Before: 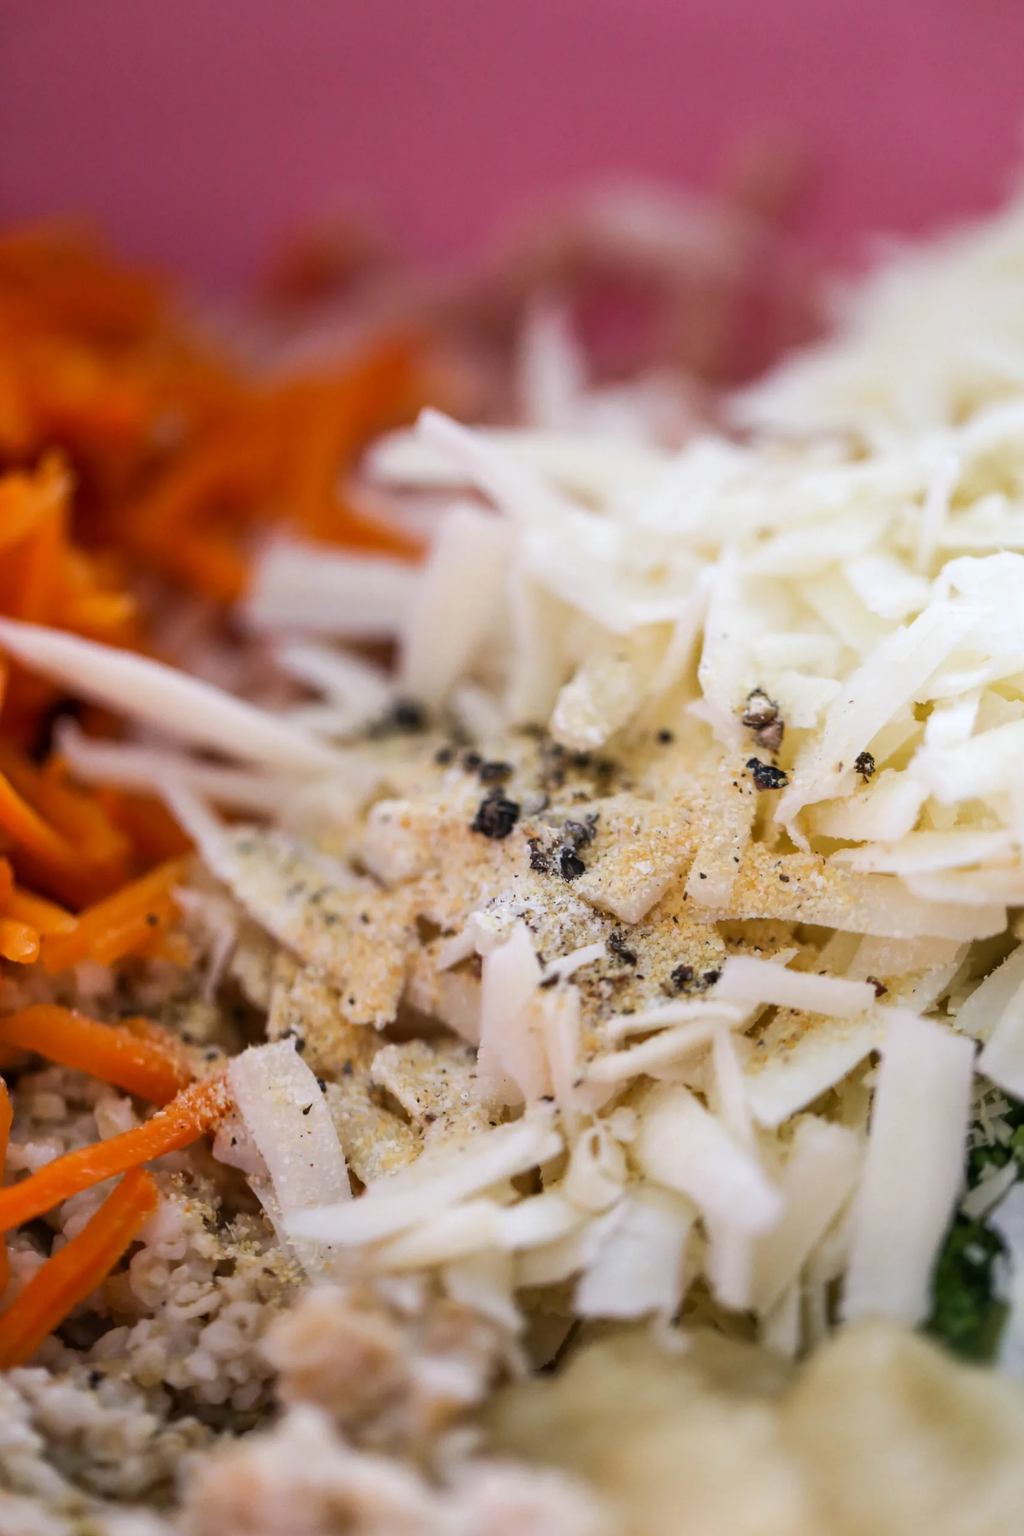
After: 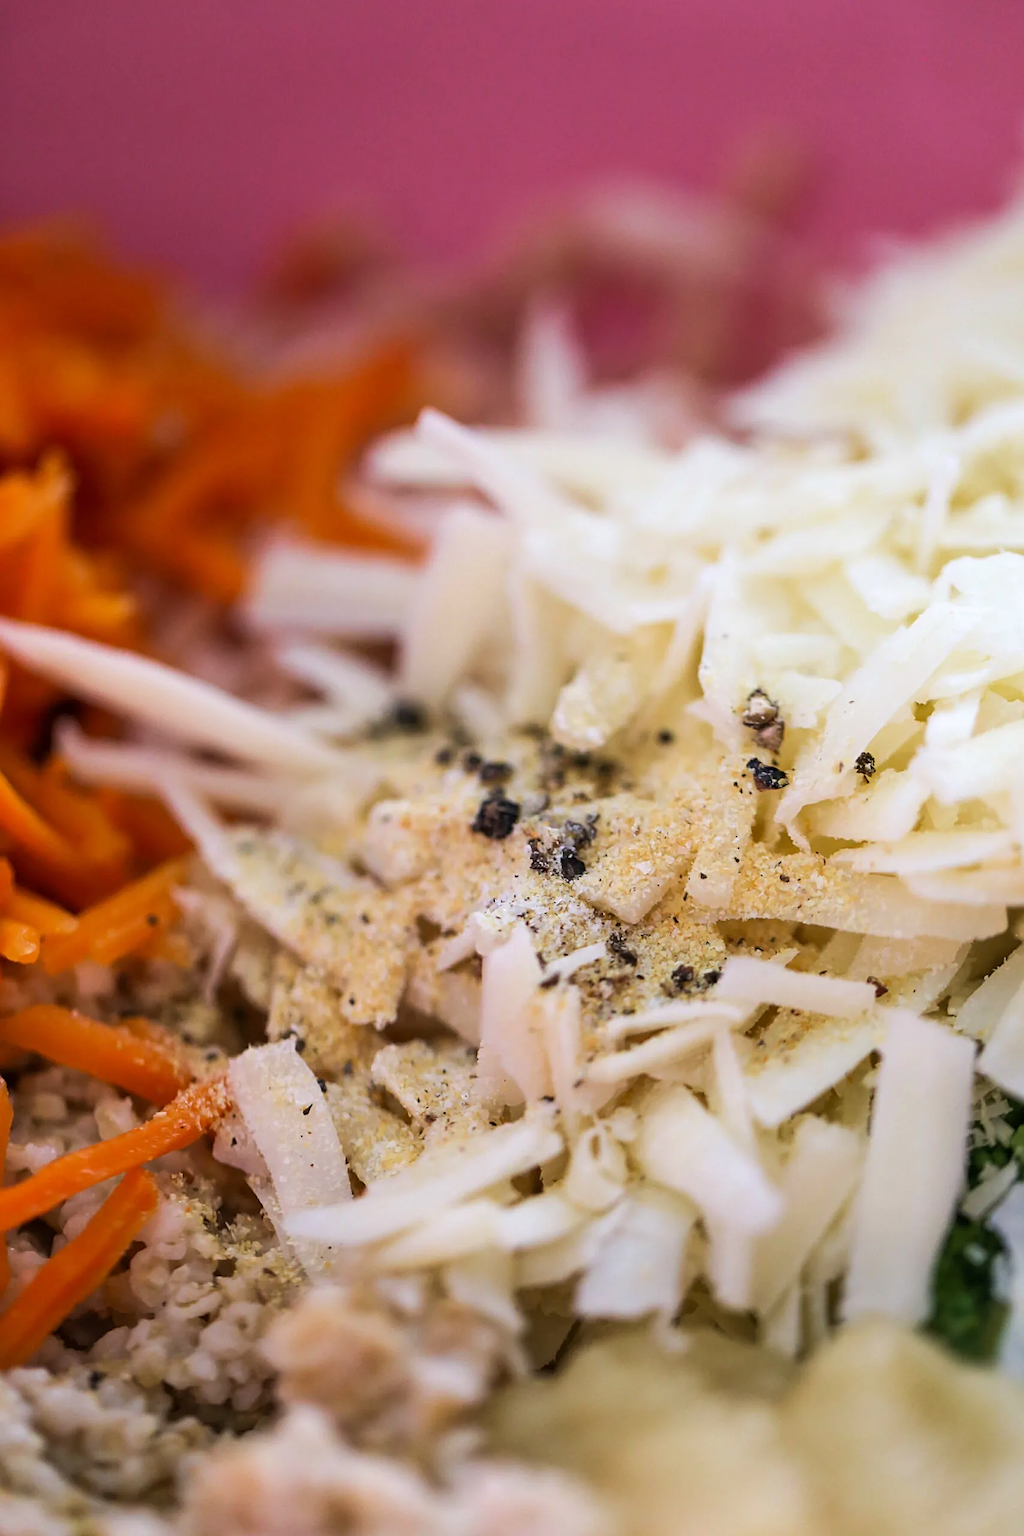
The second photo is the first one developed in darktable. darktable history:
sharpen: on, module defaults
velvia: strength 24.87%
